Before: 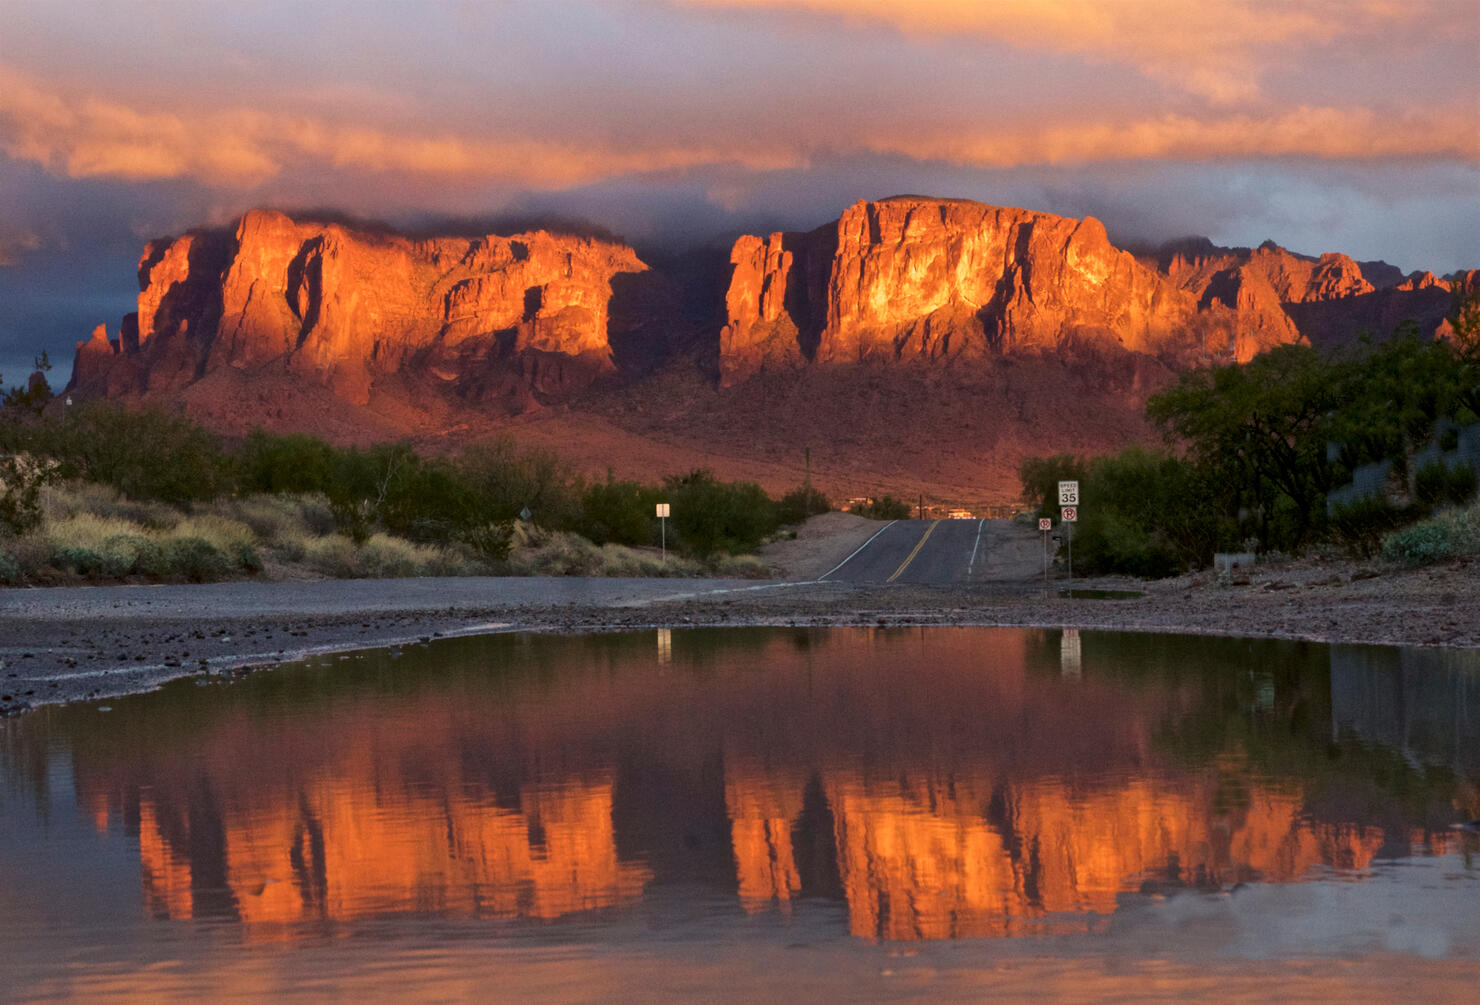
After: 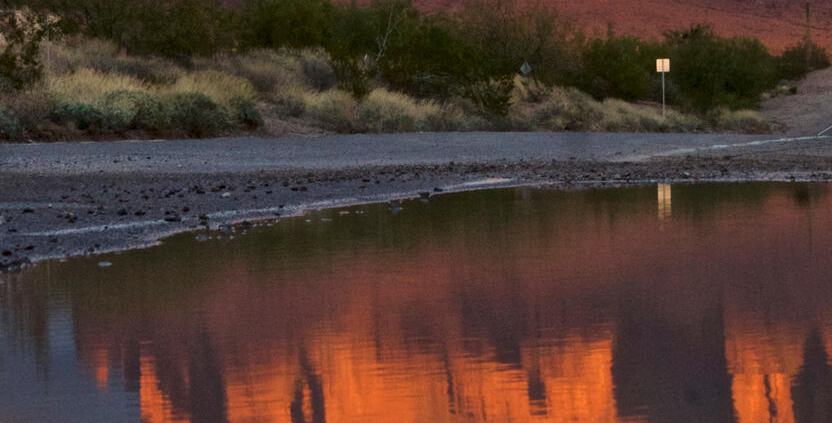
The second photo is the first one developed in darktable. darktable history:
crop: top 44.3%, right 43.248%, bottom 13.013%
